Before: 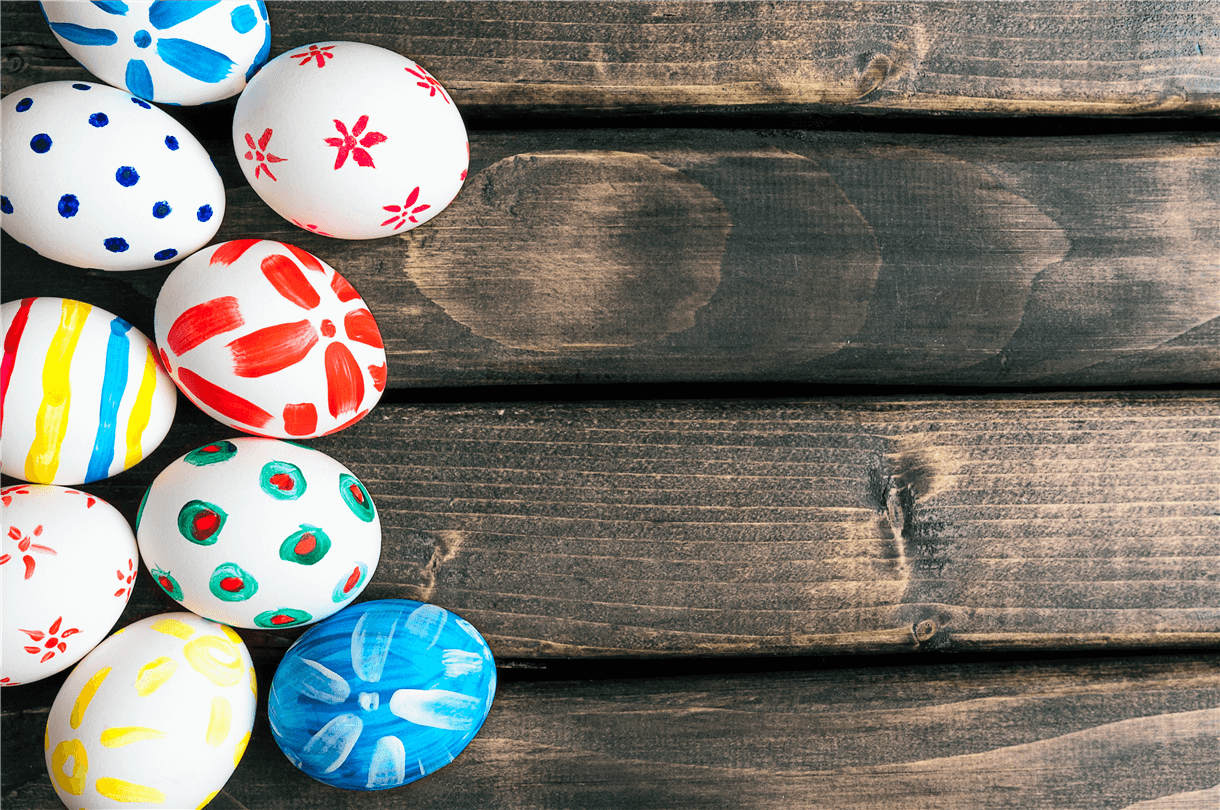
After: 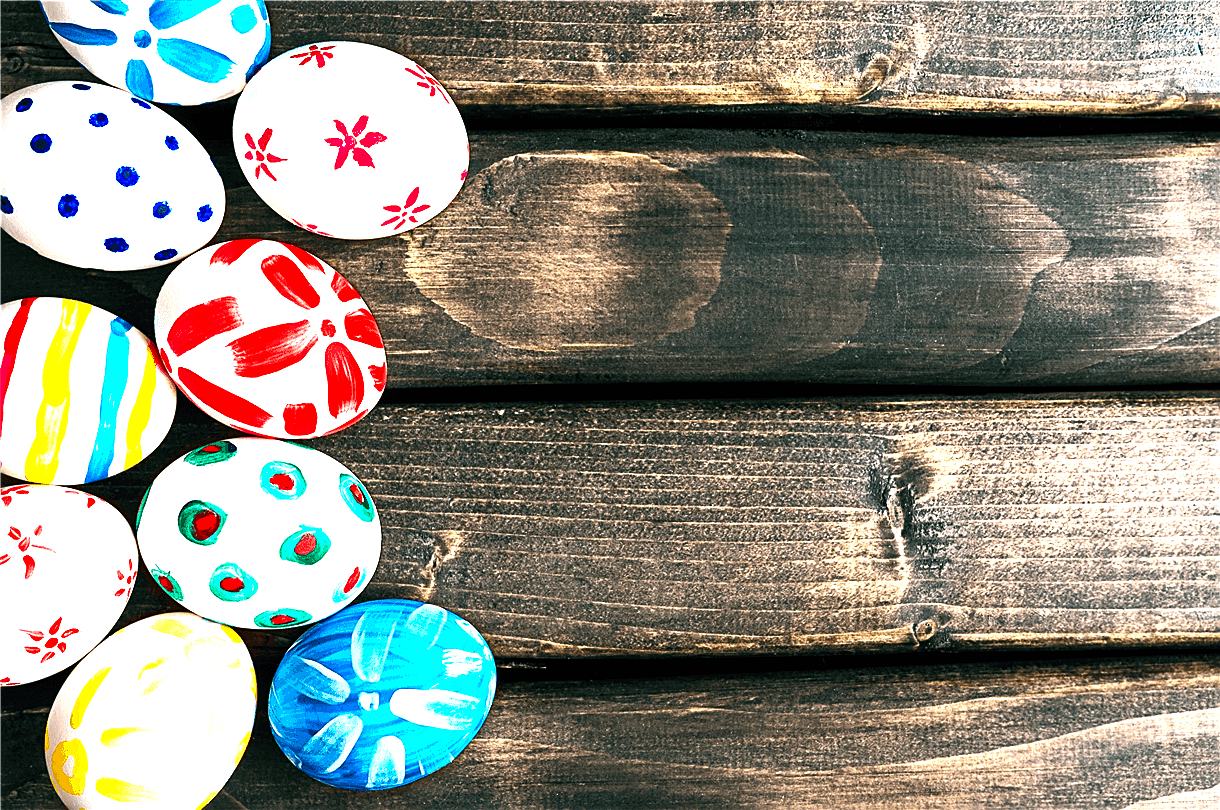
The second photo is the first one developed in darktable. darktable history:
contrast brightness saturation: brightness -0.247, saturation 0.2
sharpen: on, module defaults
exposure: black level correction 0, exposure 1.199 EV, compensate highlight preservation false
